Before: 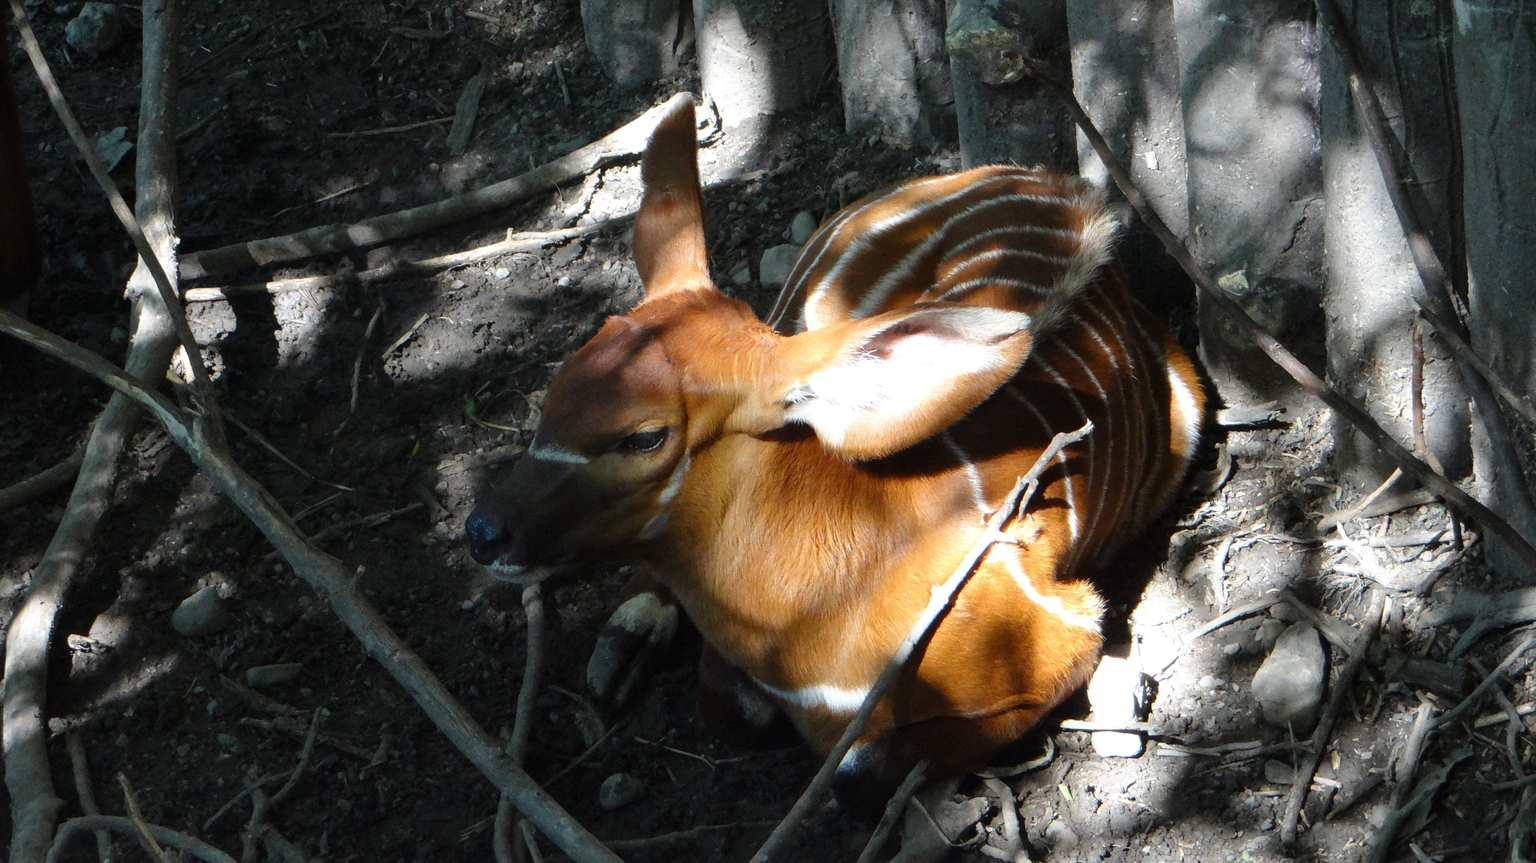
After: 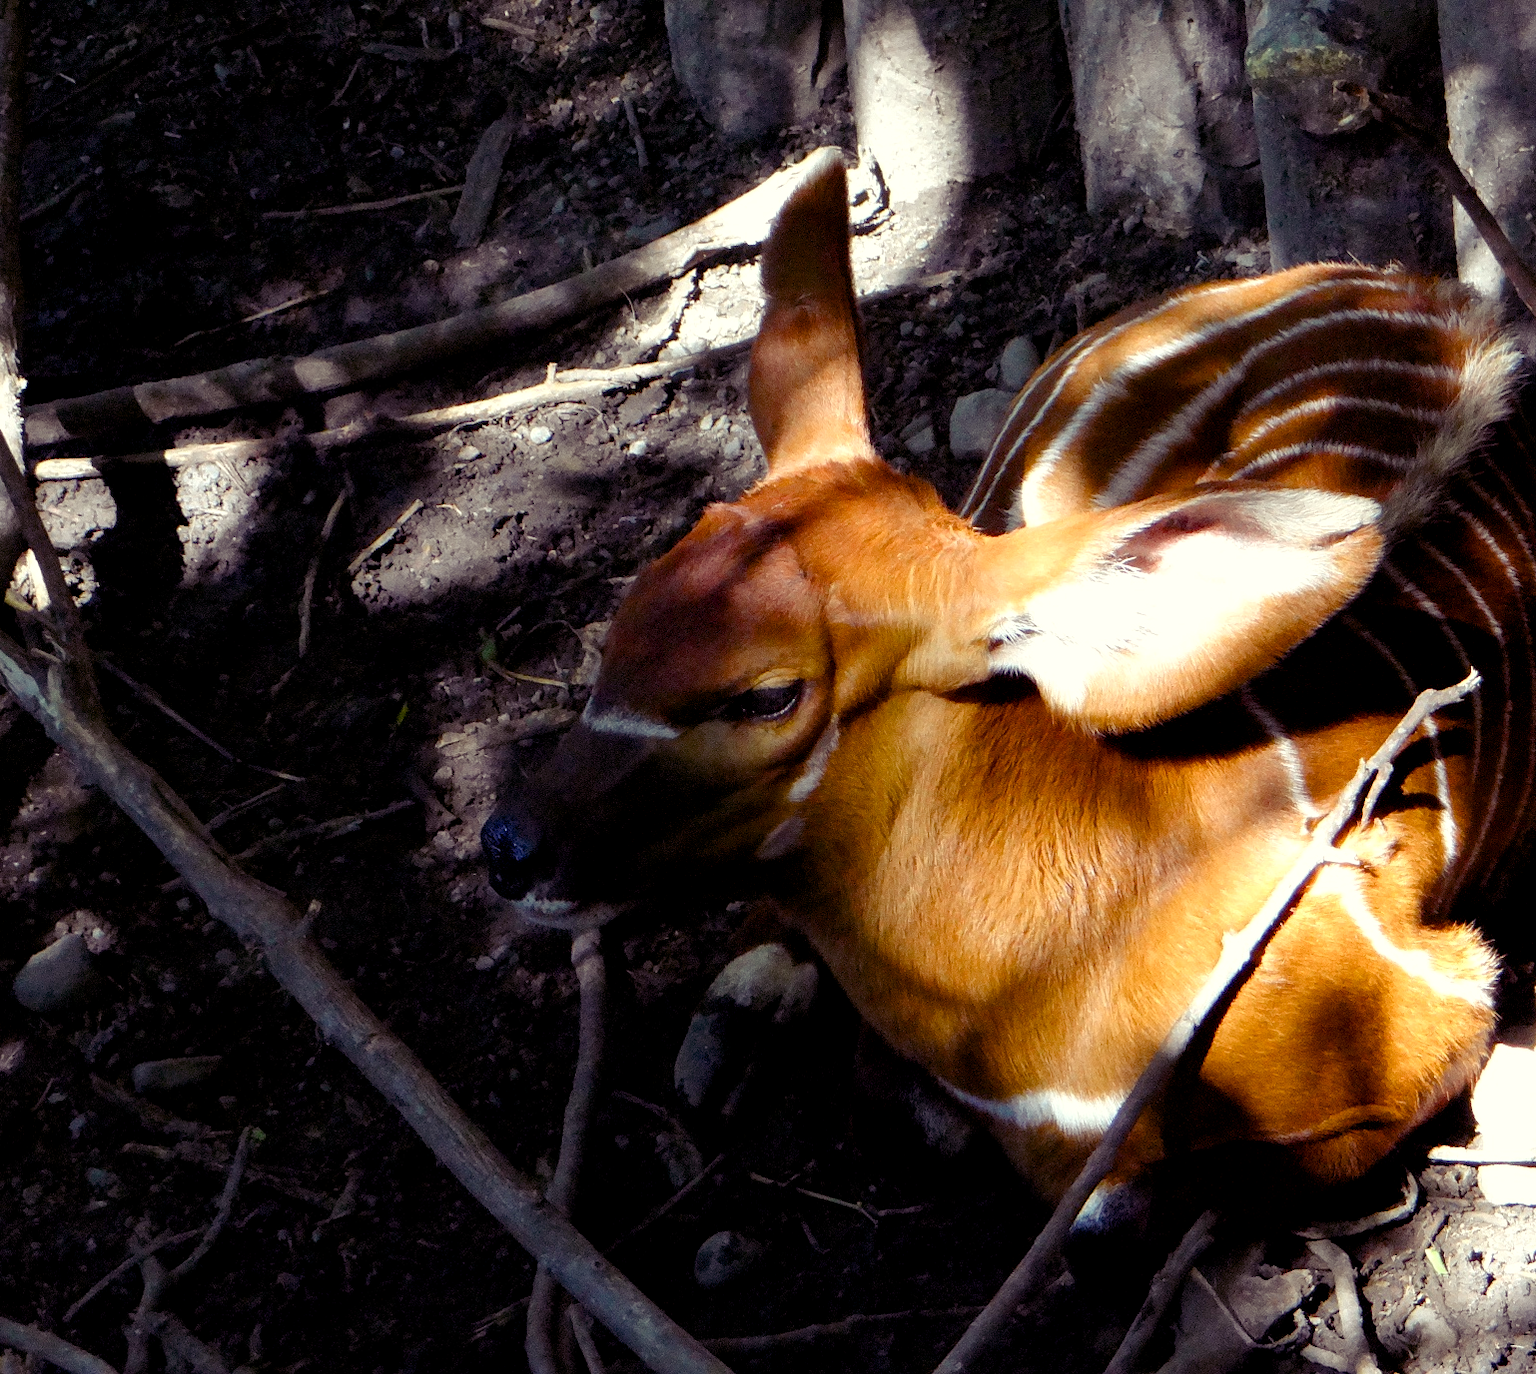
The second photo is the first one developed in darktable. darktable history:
color balance rgb: shadows lift › luminance -21.66%, shadows lift › chroma 8.98%, shadows lift › hue 283.37°, power › chroma 1.05%, power › hue 25.59°, highlights gain › luminance 6.08%, highlights gain › chroma 2.55%, highlights gain › hue 90°, global offset › luminance -0.87%, perceptual saturation grading › global saturation 25%, perceptual saturation grading › highlights -28.39%, perceptual saturation grading › shadows 33.98%
crop: left 10.644%, right 26.528%
color balance: output saturation 98.5%
